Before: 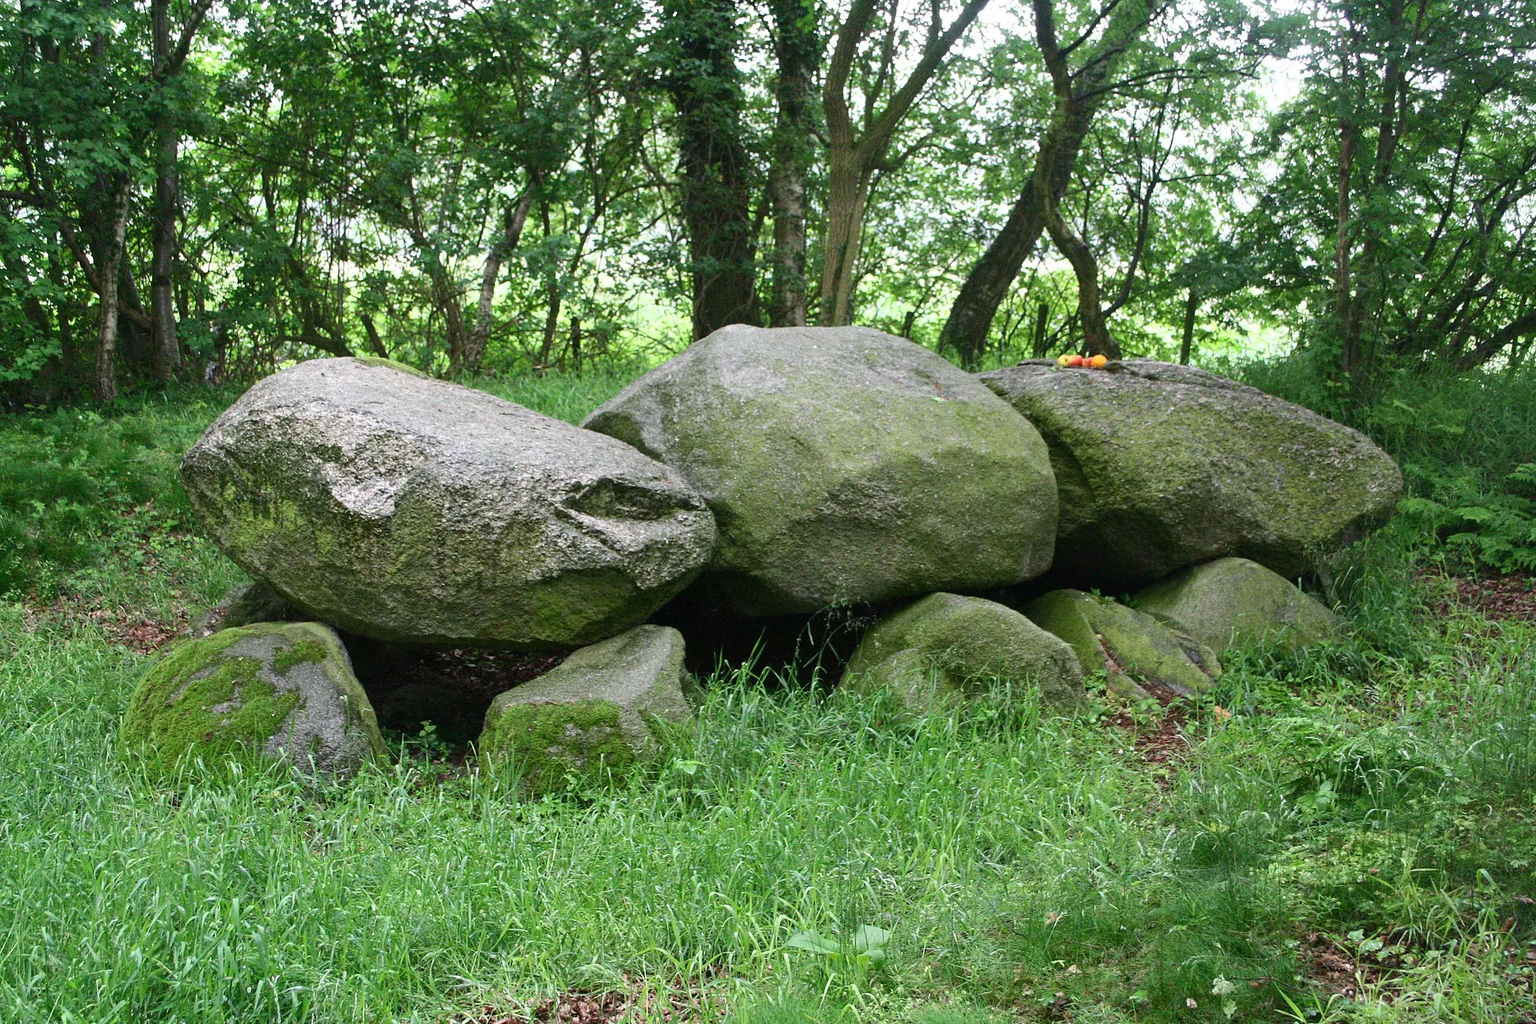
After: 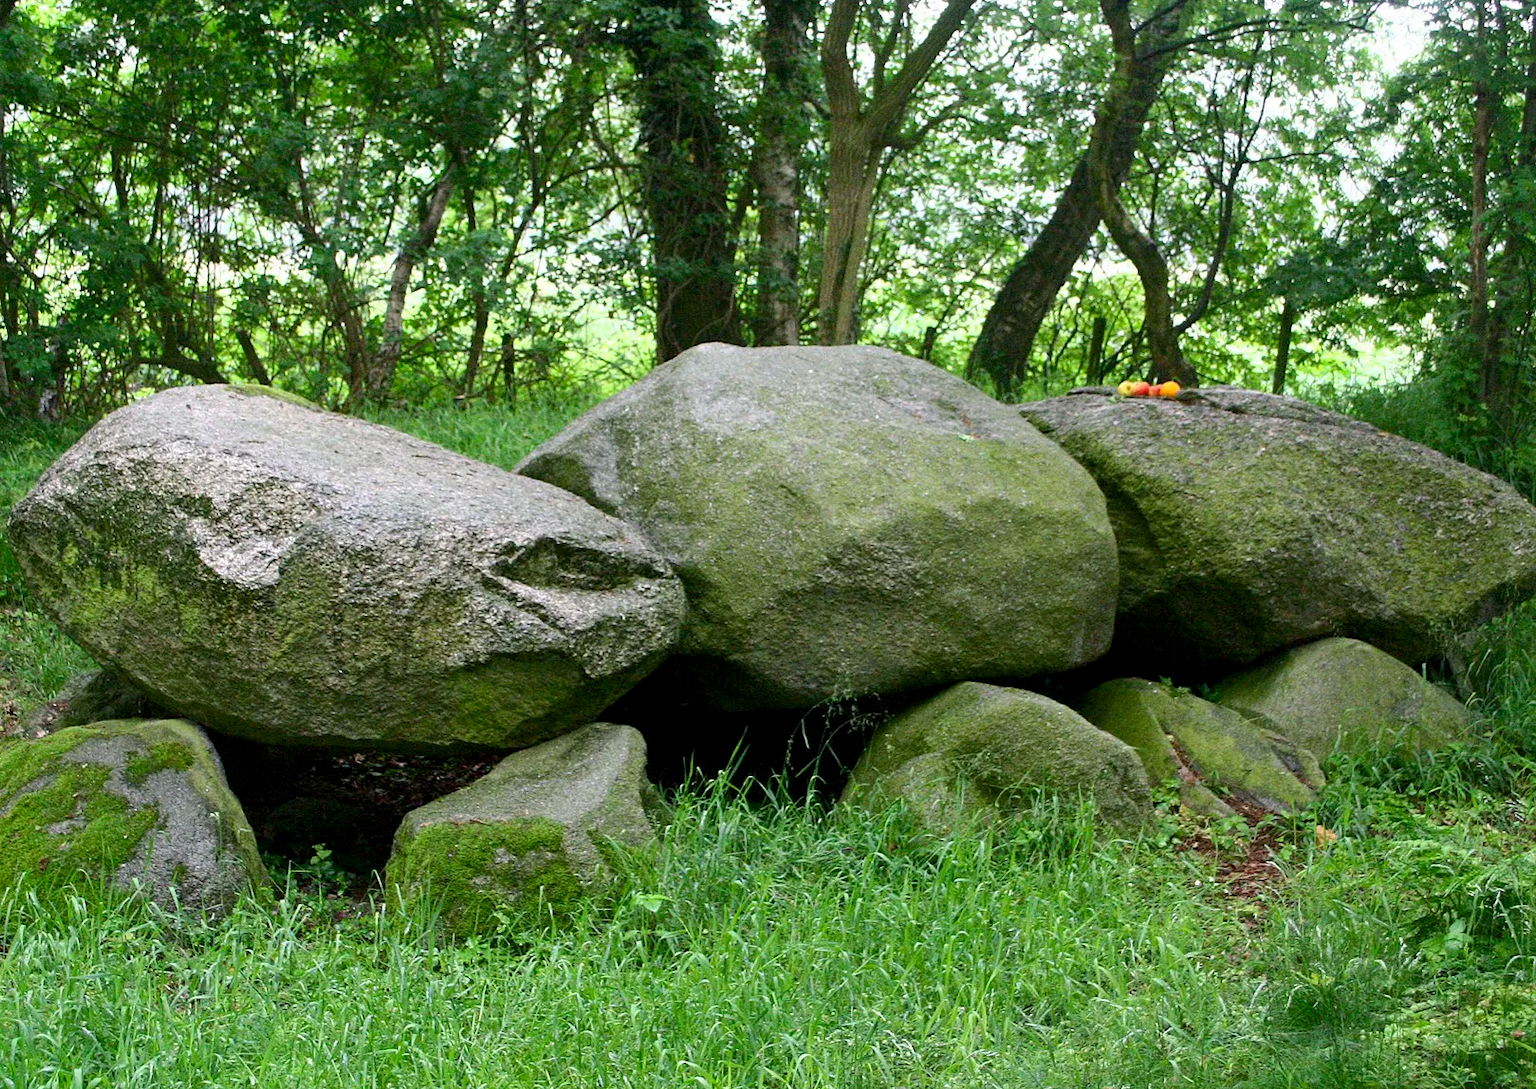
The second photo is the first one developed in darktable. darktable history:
crop: left 11.369%, top 5.216%, right 9.562%, bottom 10.658%
color balance rgb: shadows lift › chroma 0.871%, shadows lift › hue 113.88°, global offset › luminance -0.492%, linear chroma grading › global chroma 5.898%, perceptual saturation grading › global saturation 0.797%, global vibrance 16.66%, saturation formula JzAzBz (2021)
